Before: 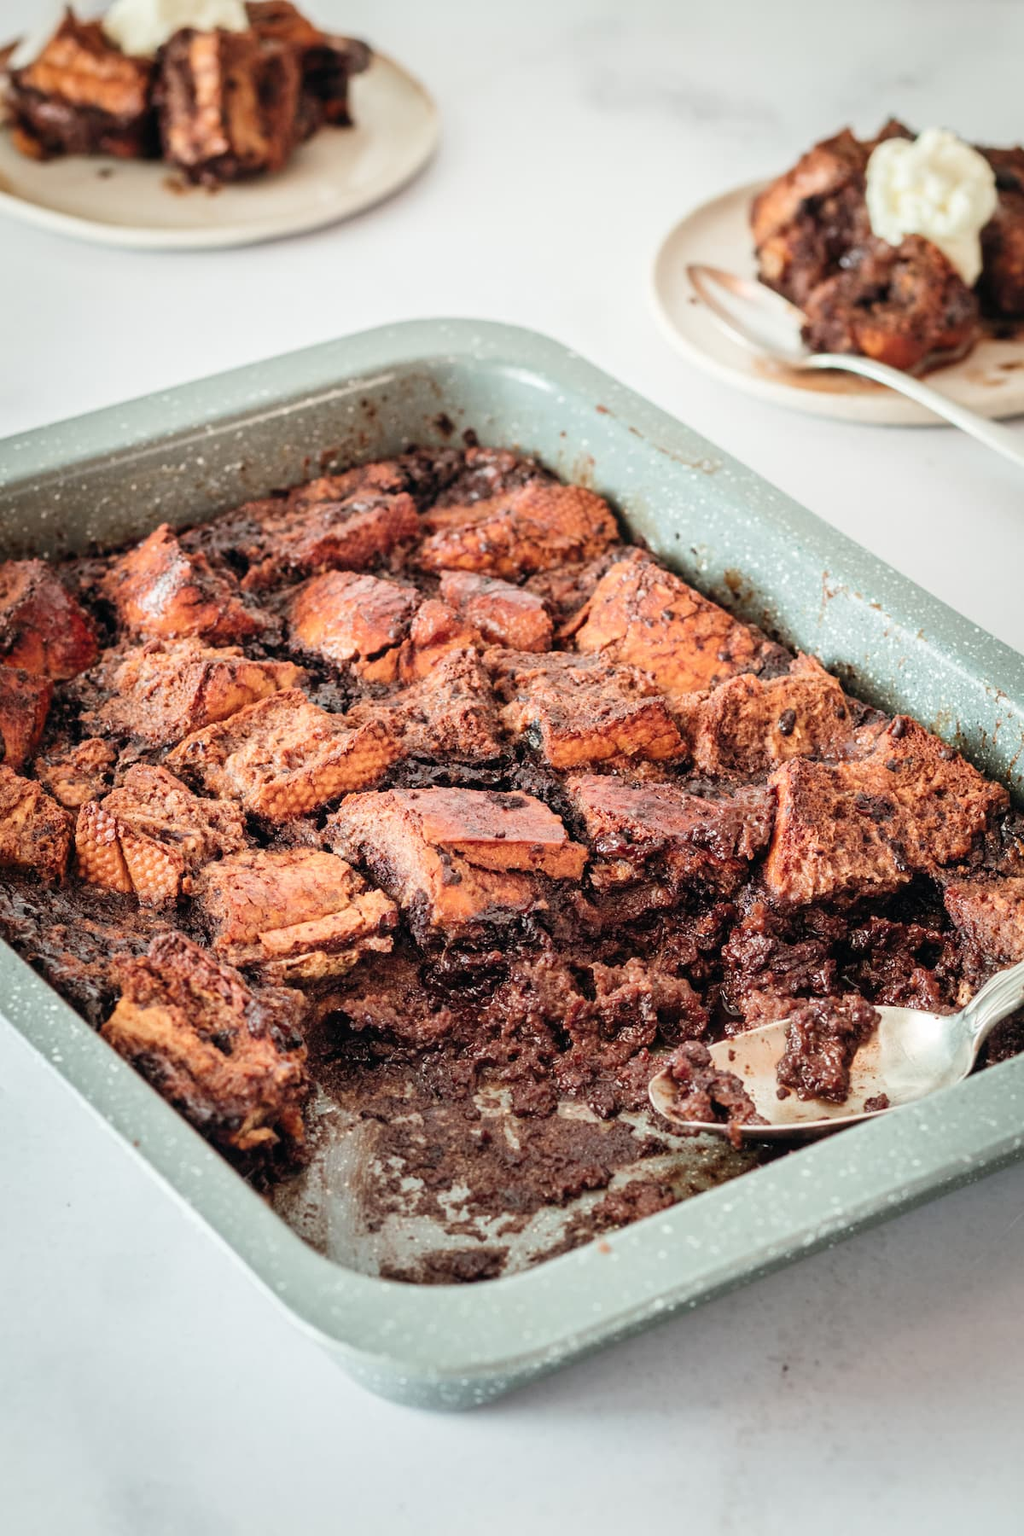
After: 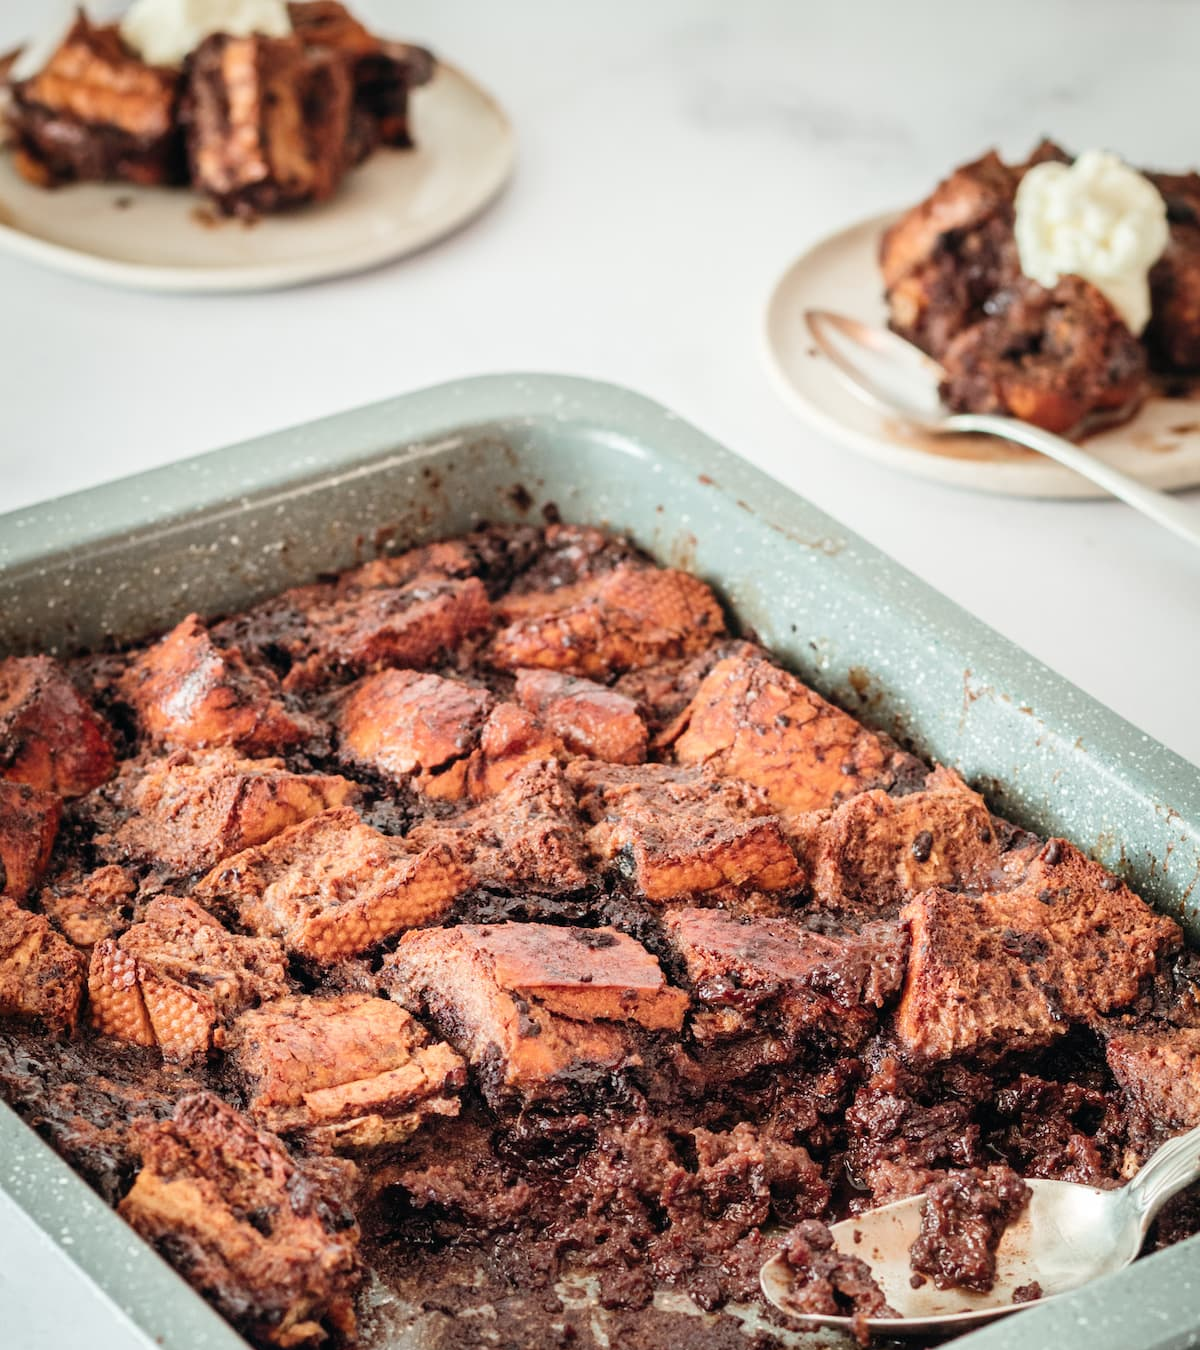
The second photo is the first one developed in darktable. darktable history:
crop: bottom 24.981%
